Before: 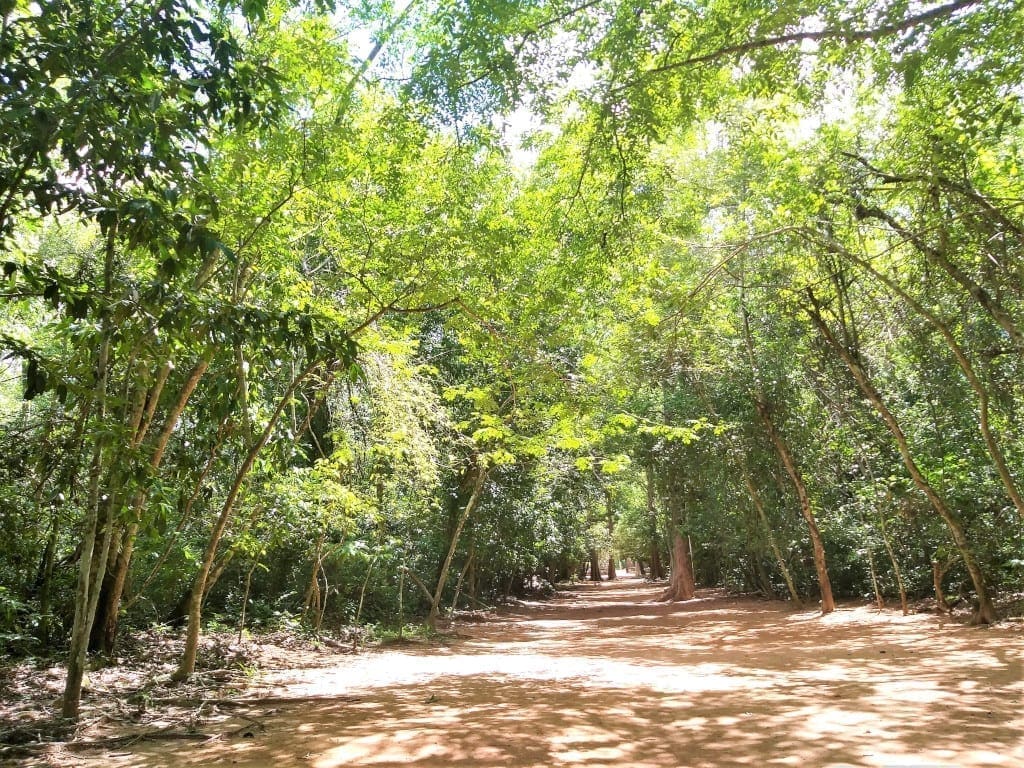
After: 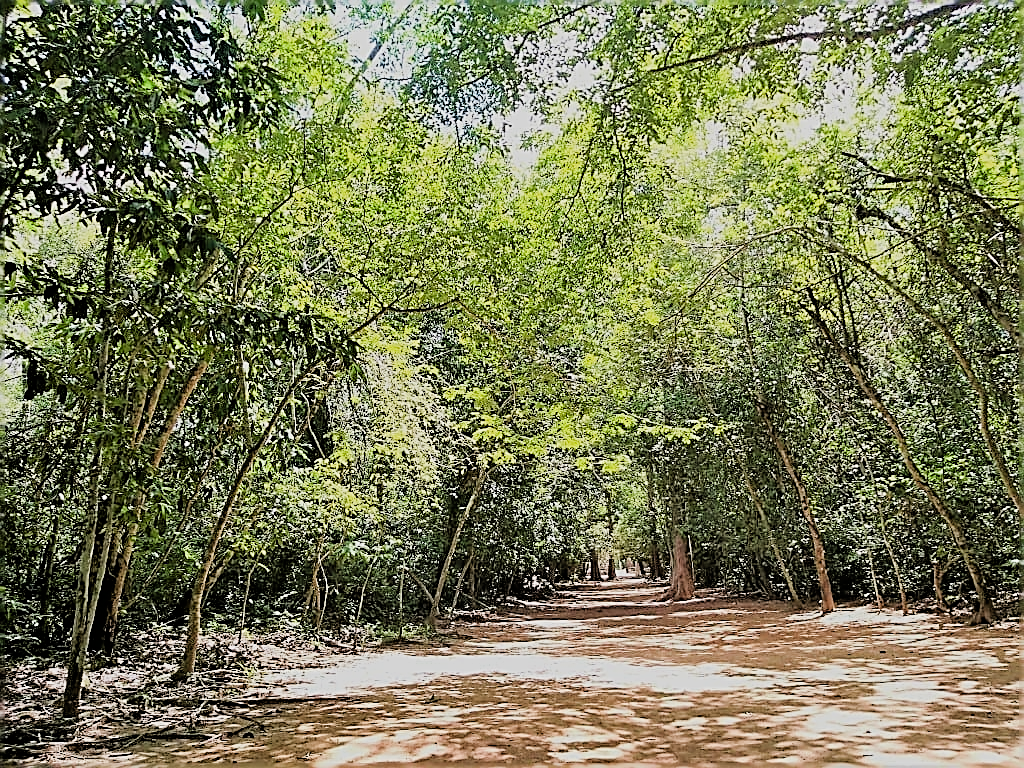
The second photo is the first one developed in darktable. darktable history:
filmic rgb: black relative exposure -4.72 EV, white relative exposure 4.8 EV, threshold 5.96 EV, hardness 2.35, latitude 37.03%, contrast 1.048, highlights saturation mix 1.23%, shadows ↔ highlights balance 1.25%, enable highlight reconstruction true
sharpen: amount 1.995
